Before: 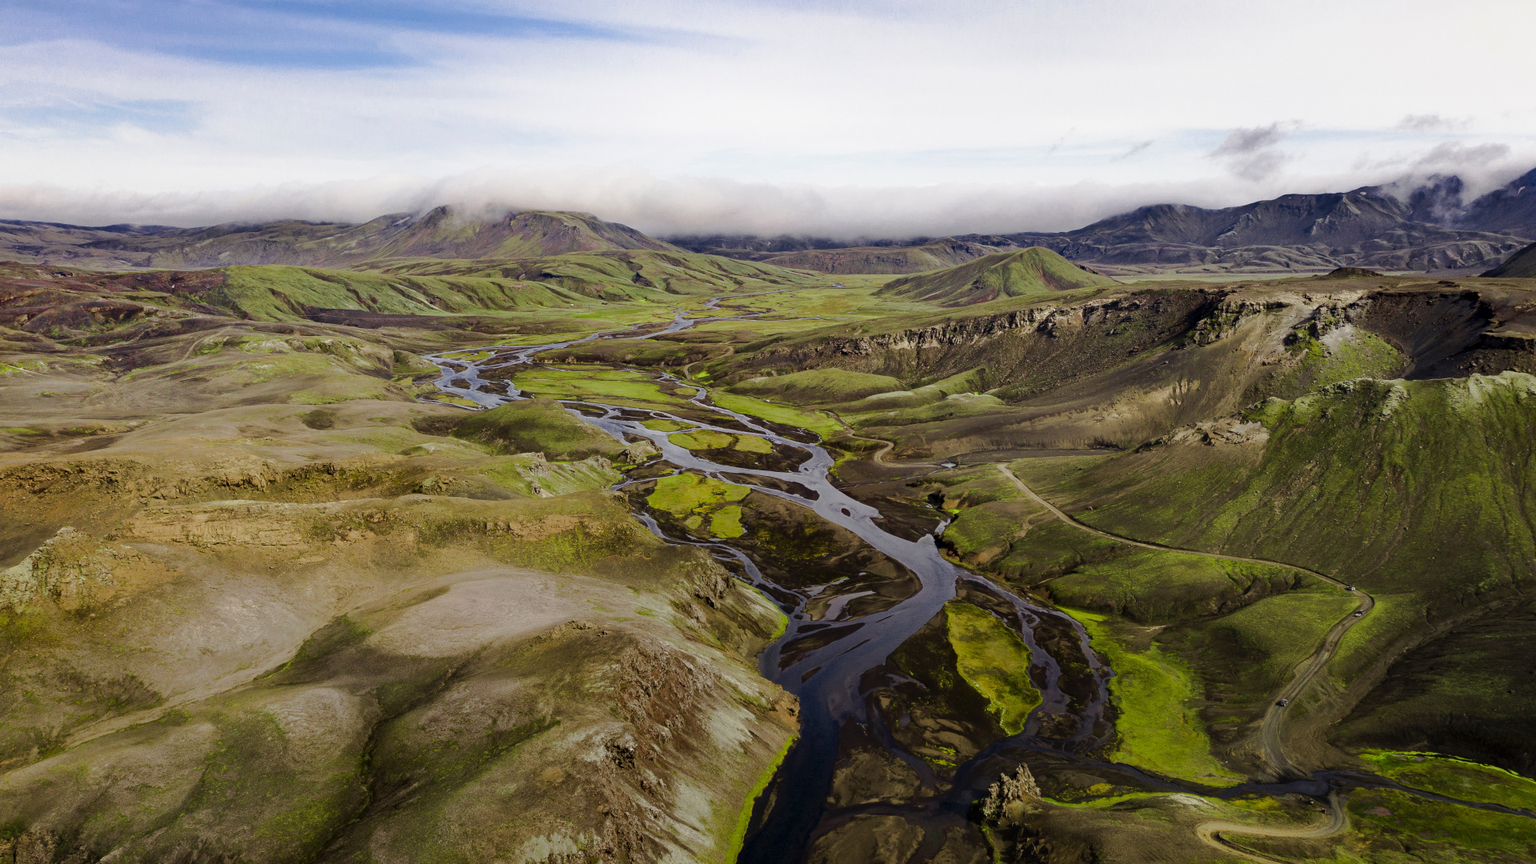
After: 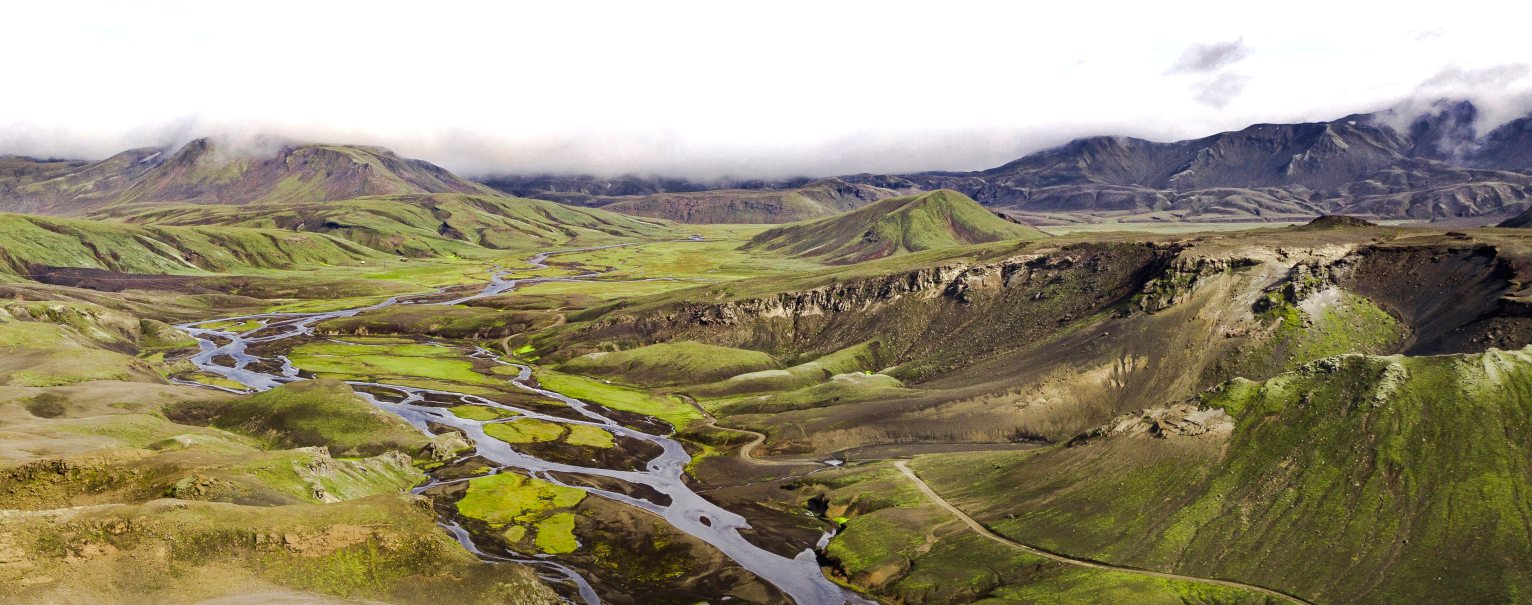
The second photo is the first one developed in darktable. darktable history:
crop: left 18.369%, top 11.088%, right 1.809%, bottom 32.863%
contrast brightness saturation: contrast -0.025, brightness -0.011, saturation 0.032
exposure: exposure 0.609 EV, compensate highlight preservation false
